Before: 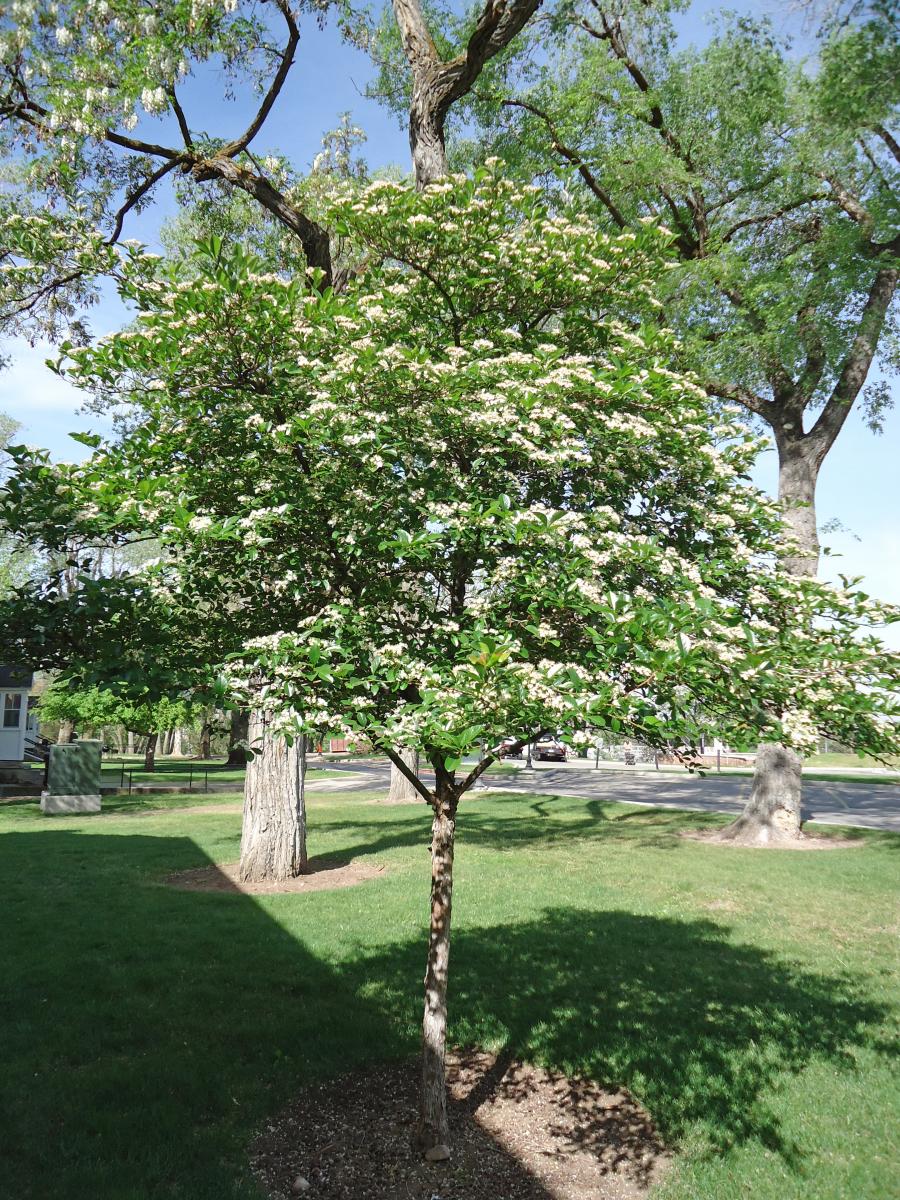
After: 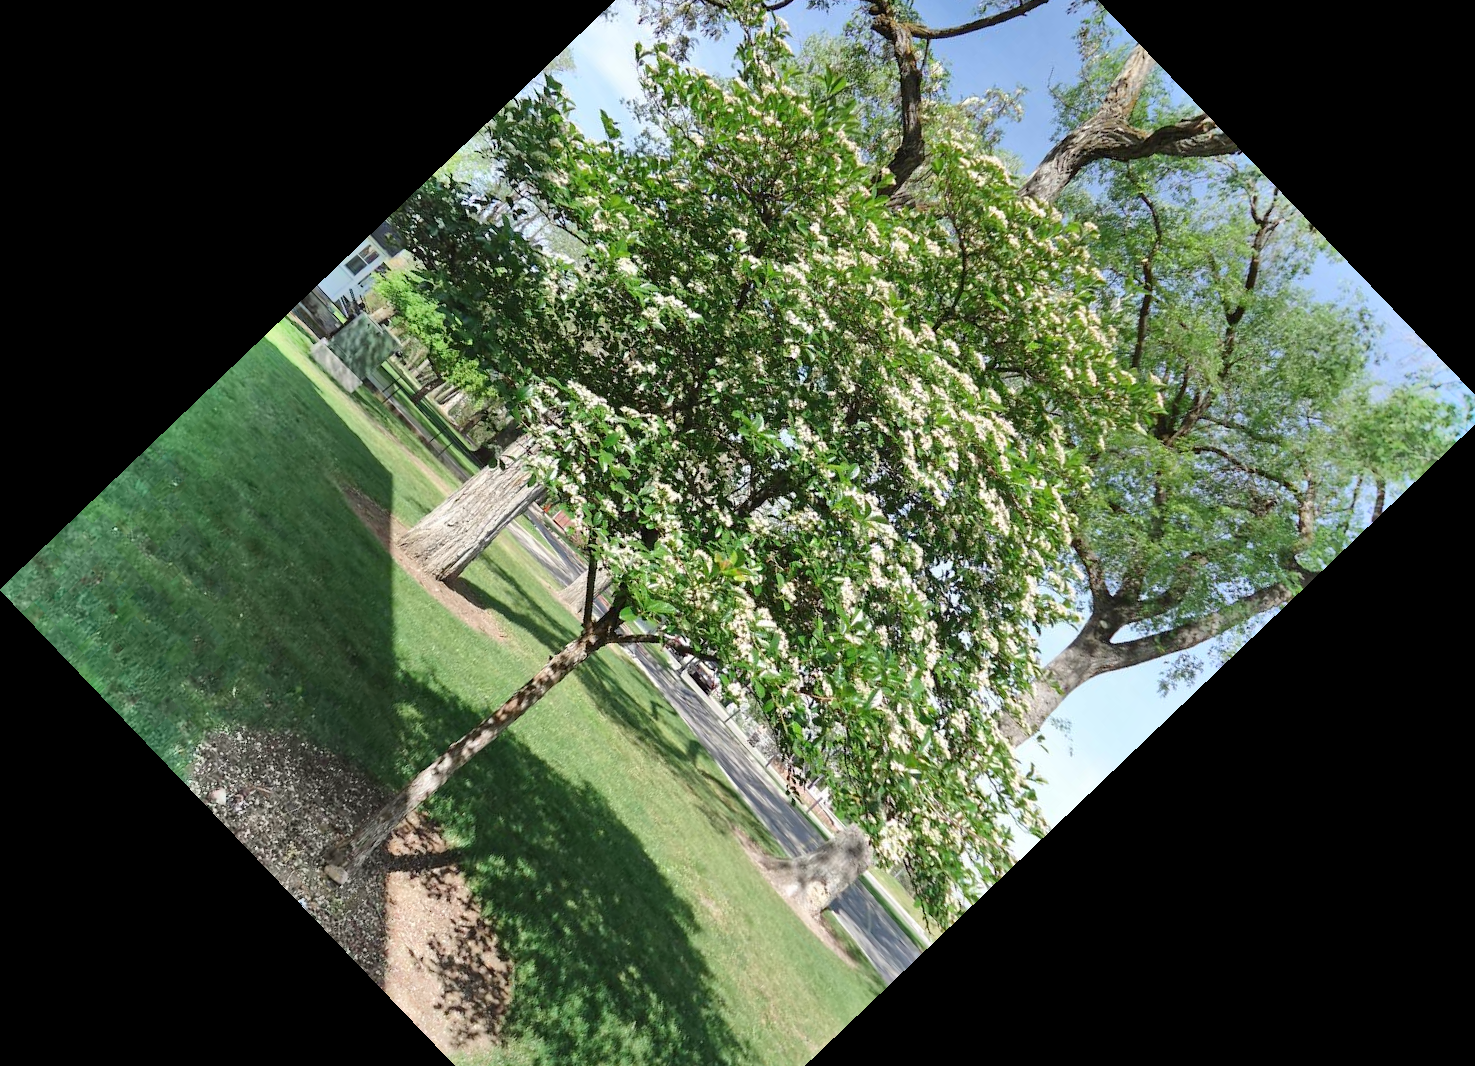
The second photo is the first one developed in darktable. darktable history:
crop and rotate: angle -46.26°, top 16.234%, right 0.912%, bottom 11.704%
shadows and highlights: shadows 75, highlights -25, soften with gaussian
